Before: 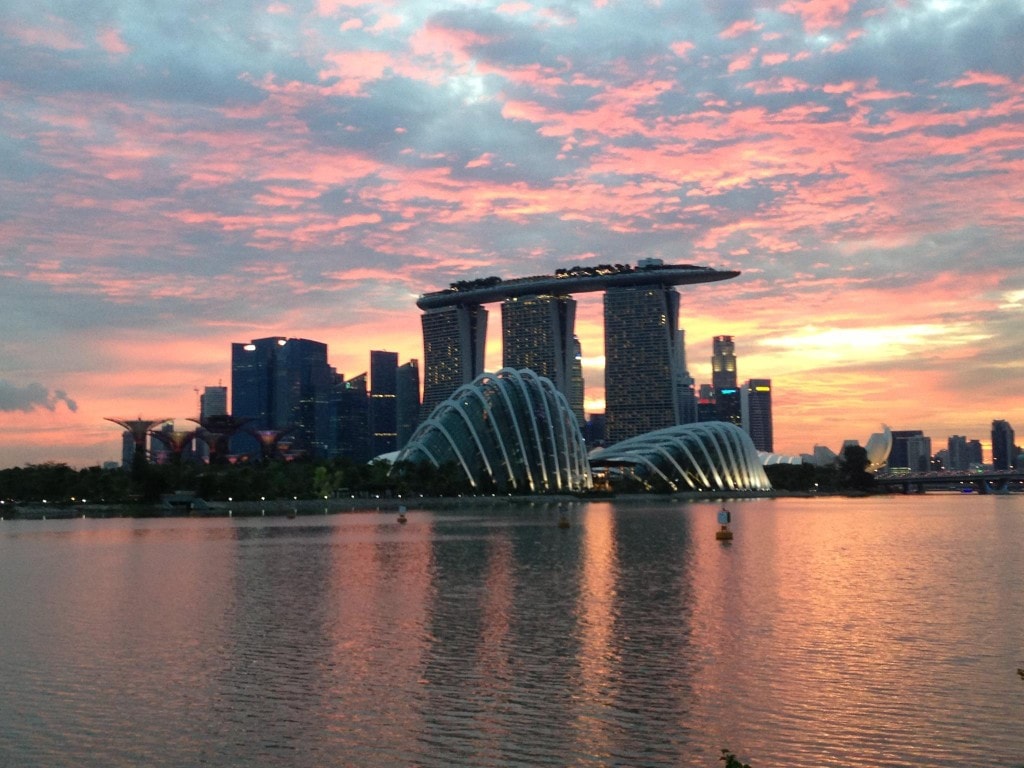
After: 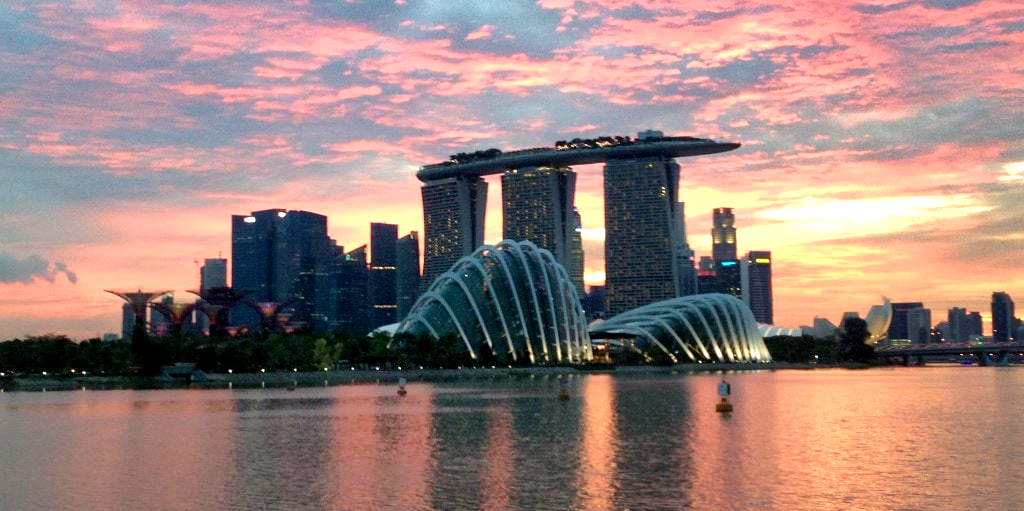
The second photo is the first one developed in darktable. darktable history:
exposure: black level correction 0.005, exposure 0.417 EV, compensate highlight preservation false
shadows and highlights: shadows 53, soften with gaussian
crop: top 16.727%, bottom 16.727%
velvia: on, module defaults
